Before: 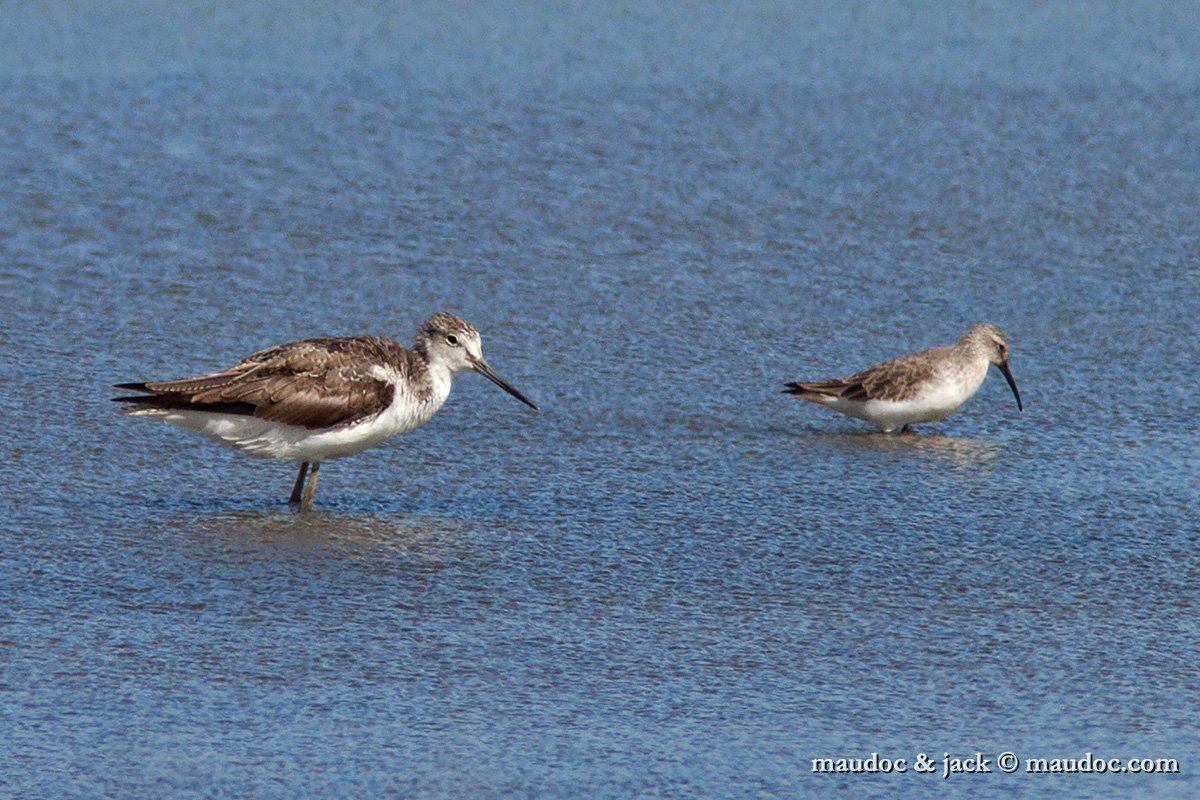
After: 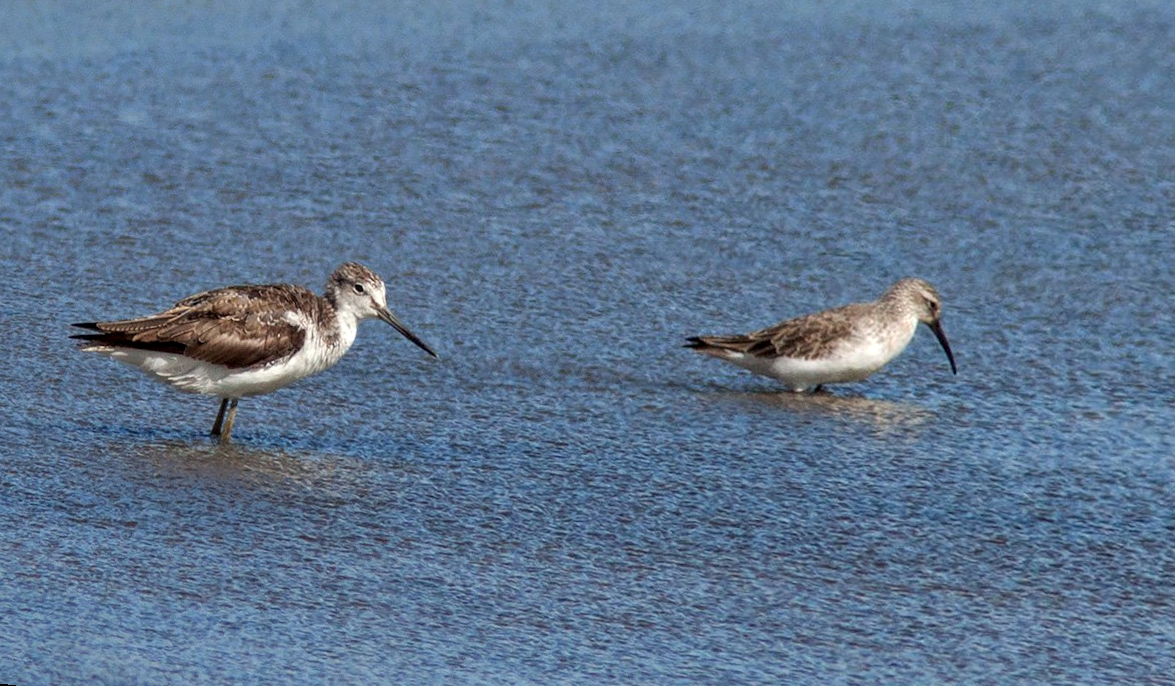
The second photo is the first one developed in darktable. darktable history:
local contrast: on, module defaults
rotate and perspective: rotation 1.69°, lens shift (vertical) -0.023, lens shift (horizontal) -0.291, crop left 0.025, crop right 0.988, crop top 0.092, crop bottom 0.842
